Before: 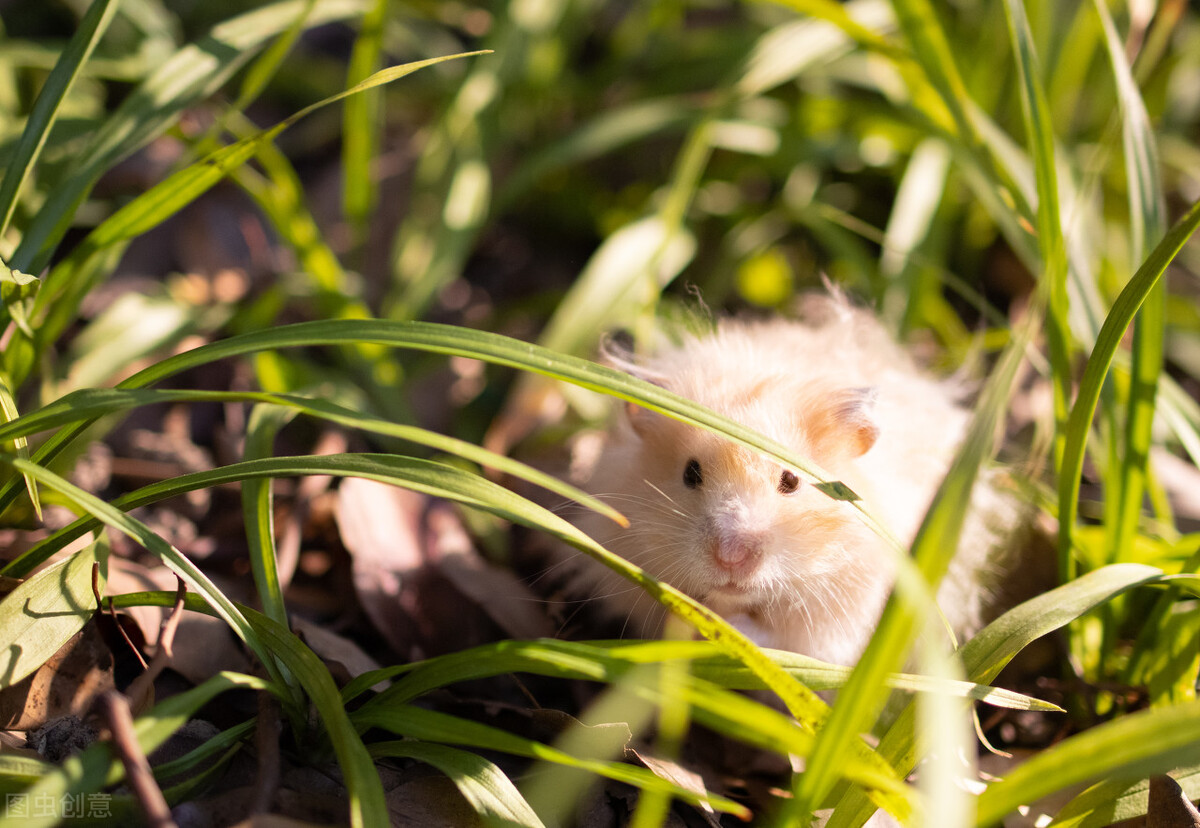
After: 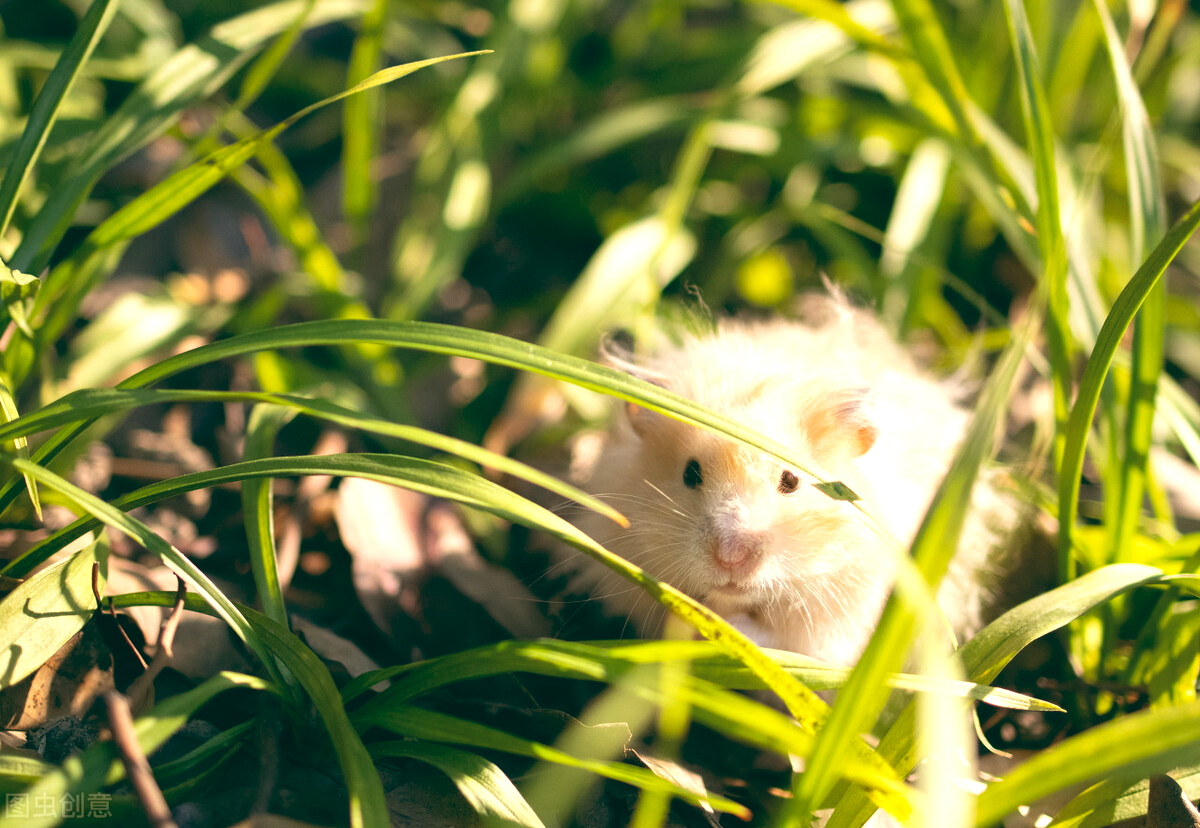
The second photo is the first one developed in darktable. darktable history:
exposure: exposure 0.6 EV, compensate highlight preservation false
color balance: lift [1.005, 0.99, 1.007, 1.01], gamma [1, 1.034, 1.032, 0.966], gain [0.873, 1.055, 1.067, 0.933]
